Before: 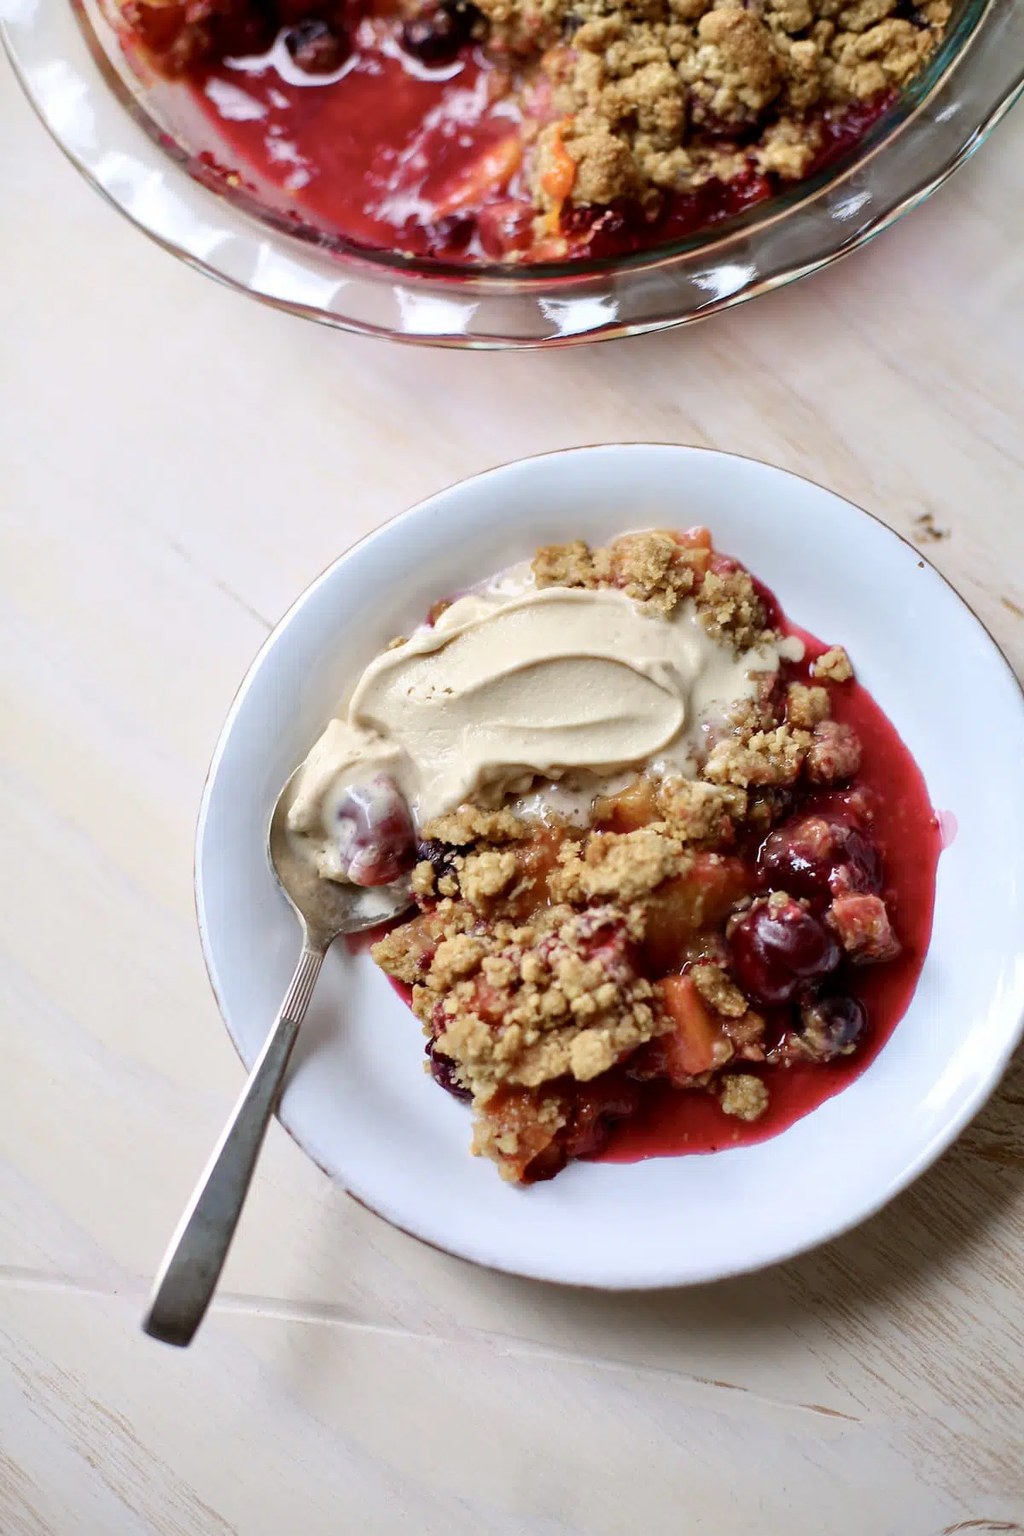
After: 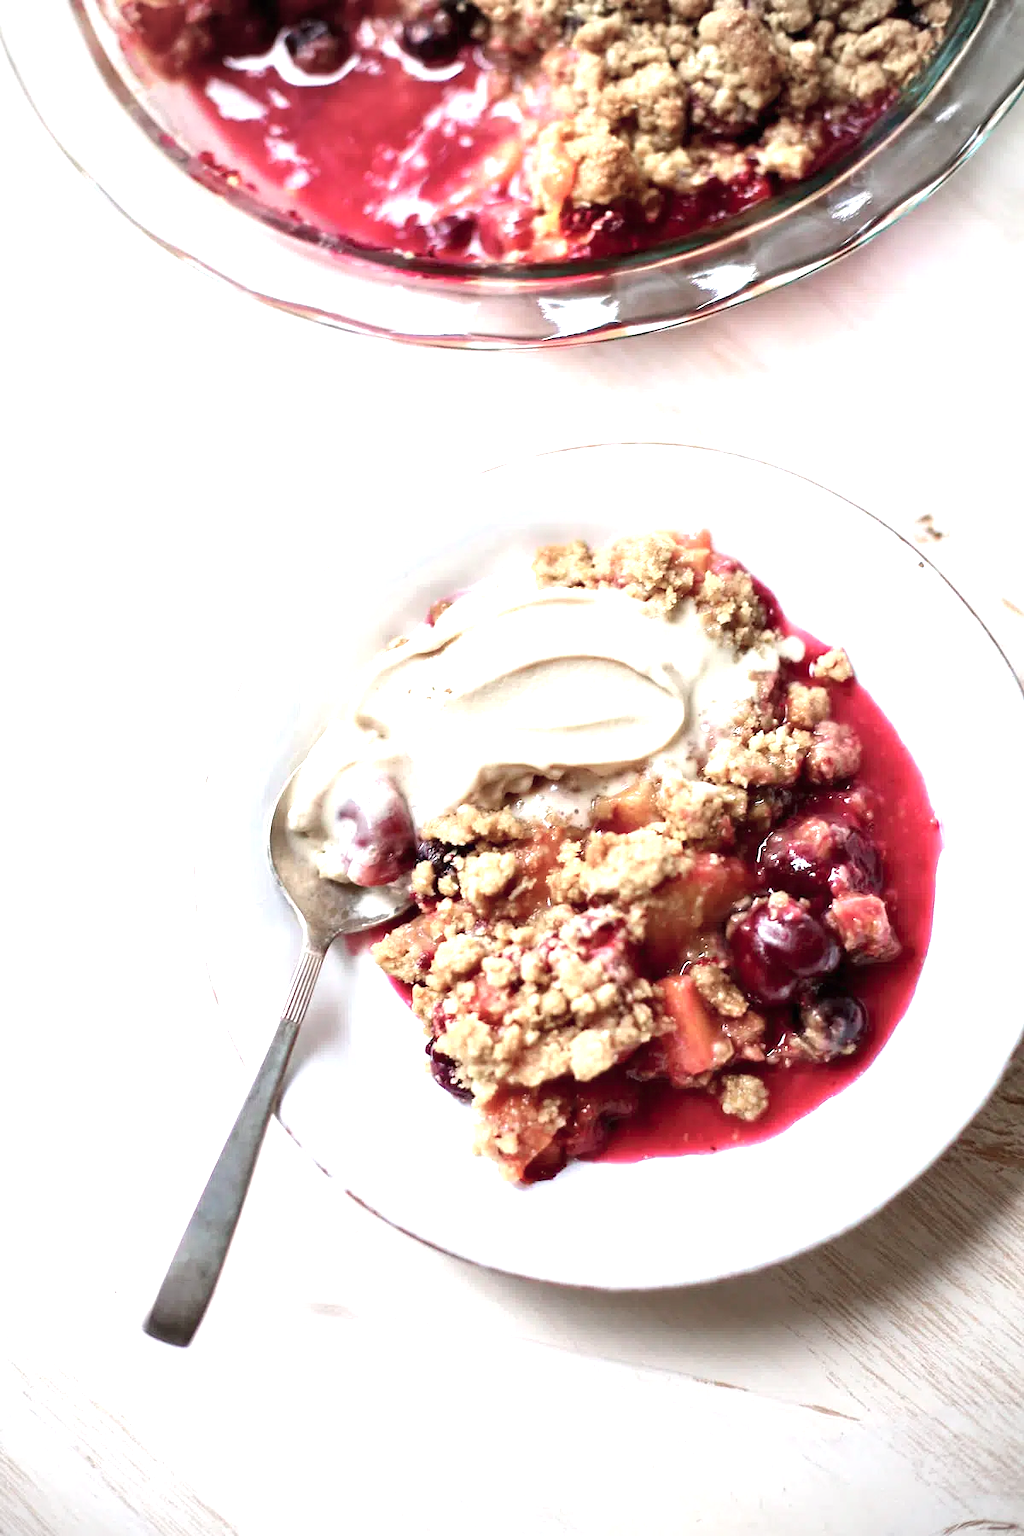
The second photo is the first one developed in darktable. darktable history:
color contrast: blue-yellow contrast 0.7
vignetting: fall-off radius 60.92%
exposure: black level correction 0, exposure 1.2 EV, compensate highlight preservation false
